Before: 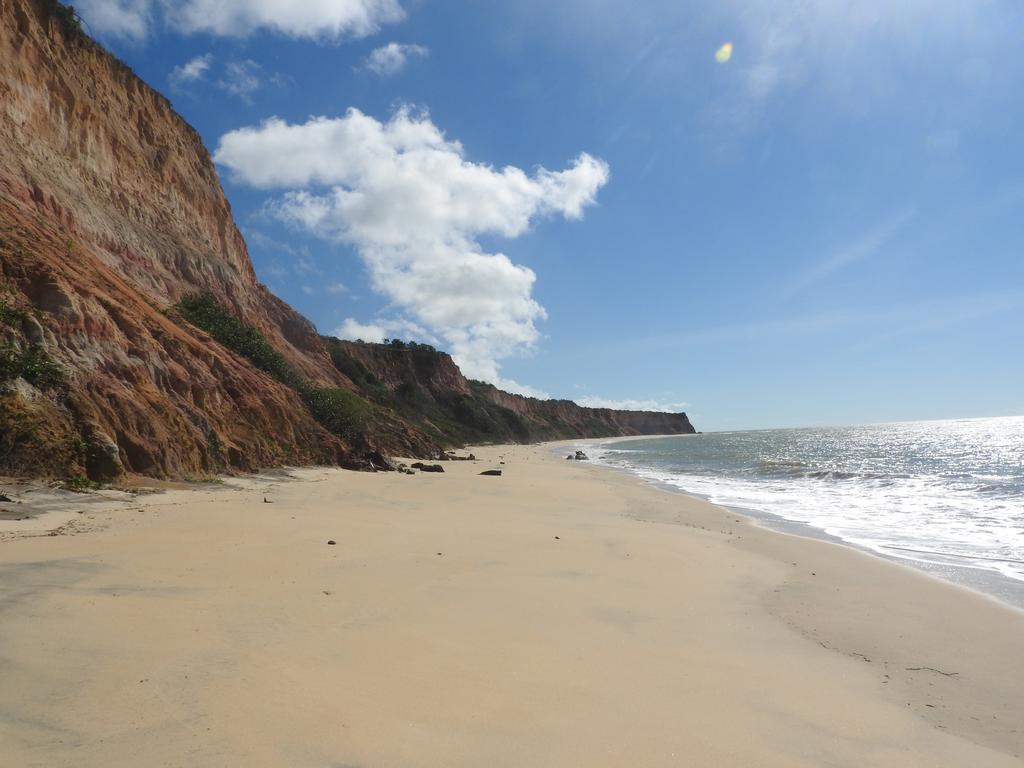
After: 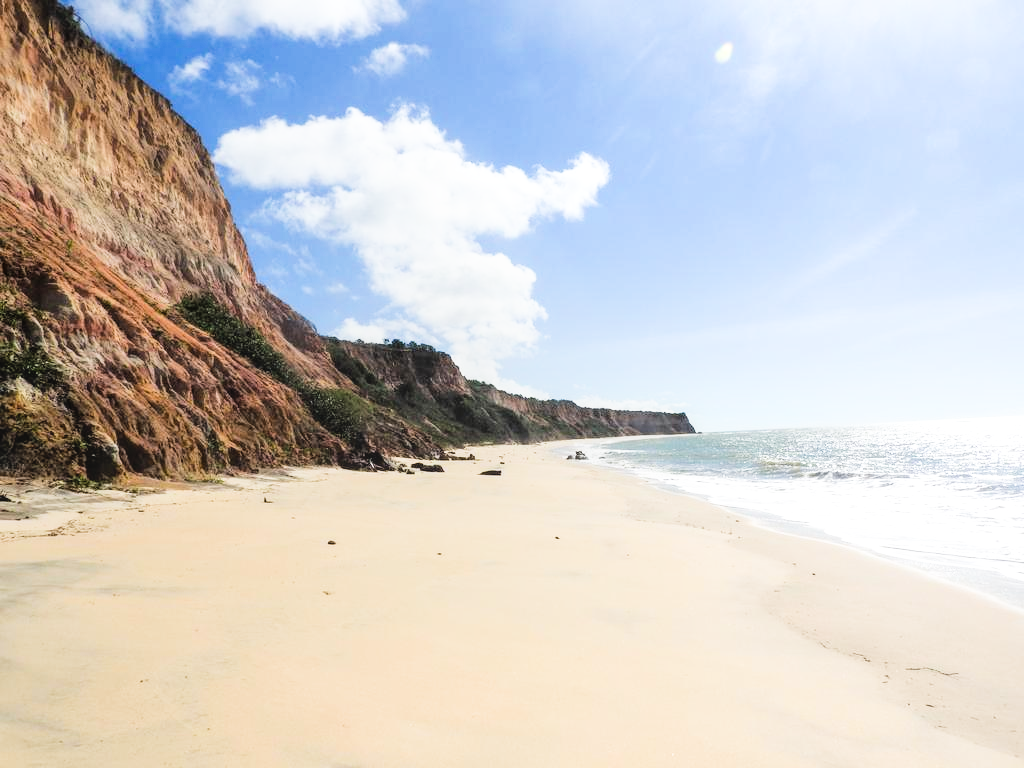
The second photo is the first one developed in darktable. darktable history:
local contrast: detail 110%
exposure: black level correction 0, exposure 1.2 EV, compensate highlight preservation false
filmic rgb: black relative exposure -5 EV, white relative exposure 3.5 EV, hardness 3.19, contrast 1.5, highlights saturation mix -50%
color balance rgb: perceptual saturation grading › global saturation 10%, global vibrance 20%
